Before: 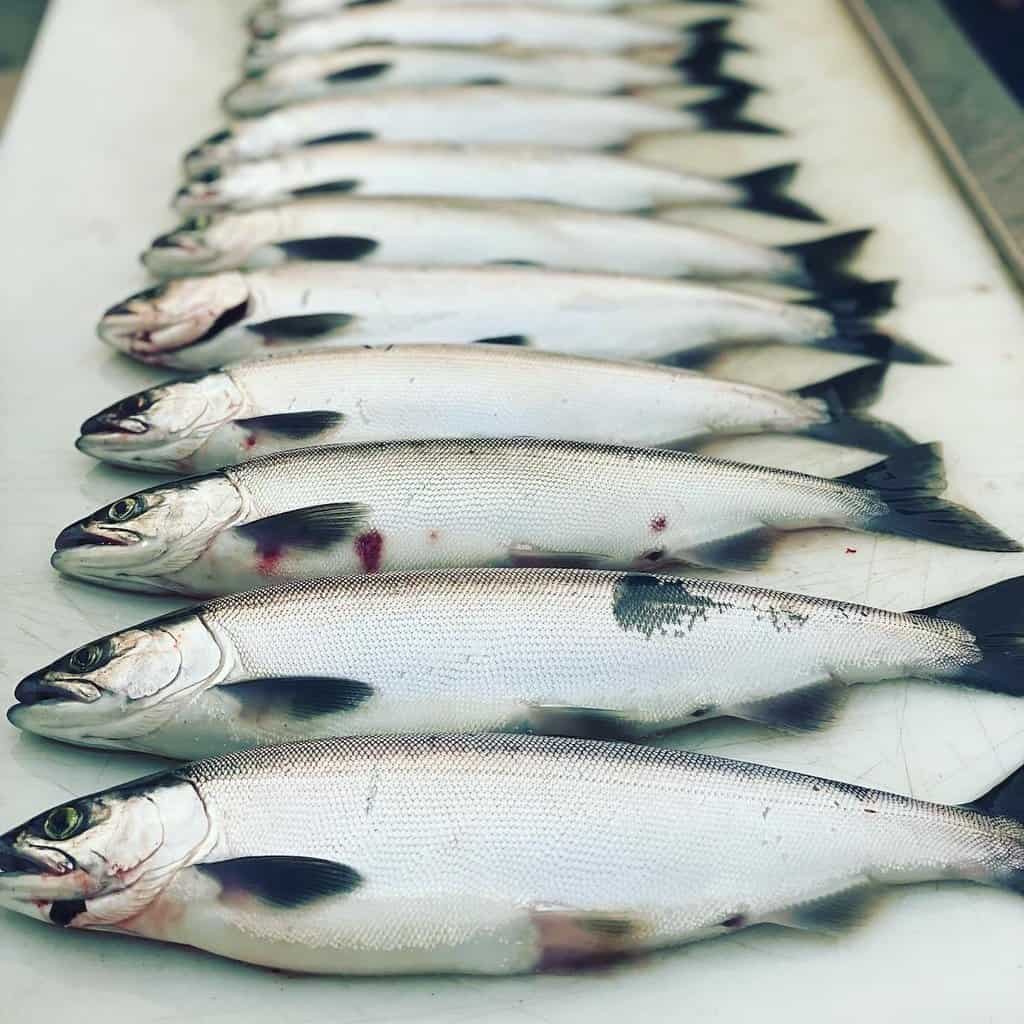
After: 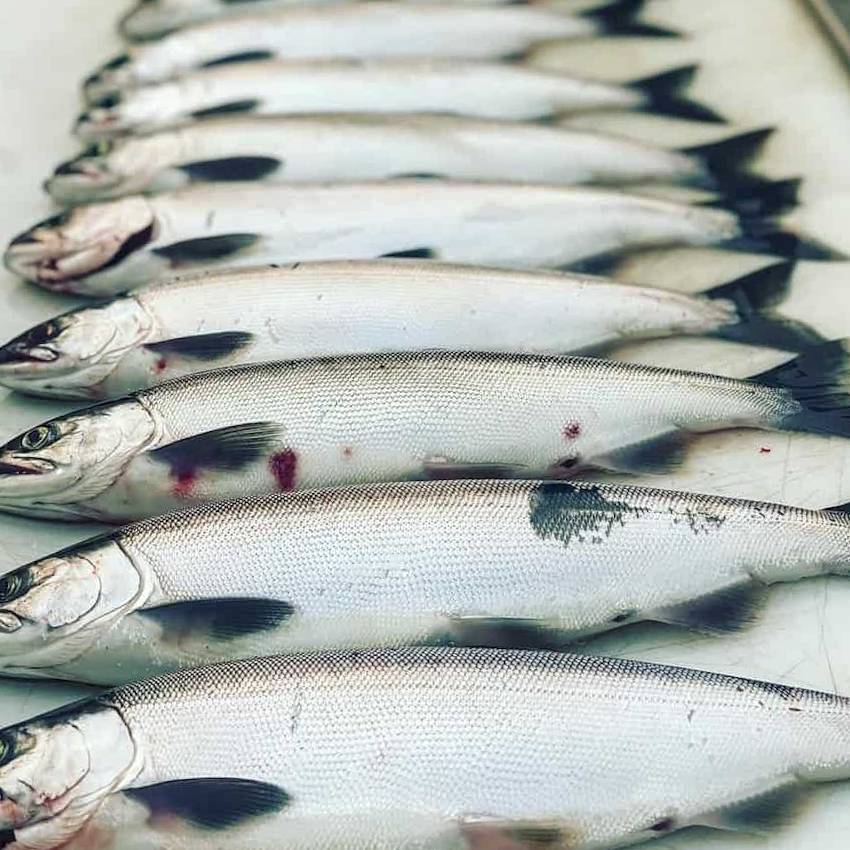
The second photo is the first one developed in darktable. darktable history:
crop and rotate: left 10.071%, top 10.071%, right 10.02%, bottom 10.02%
rotate and perspective: rotation -2.29°, automatic cropping off
local contrast: on, module defaults
